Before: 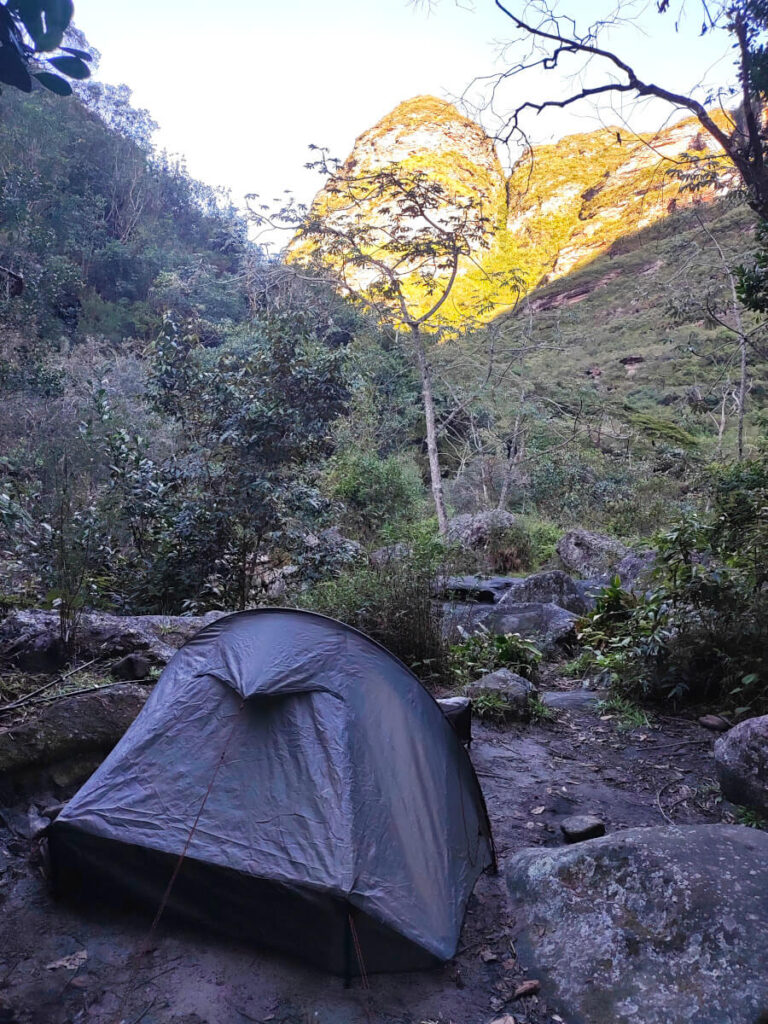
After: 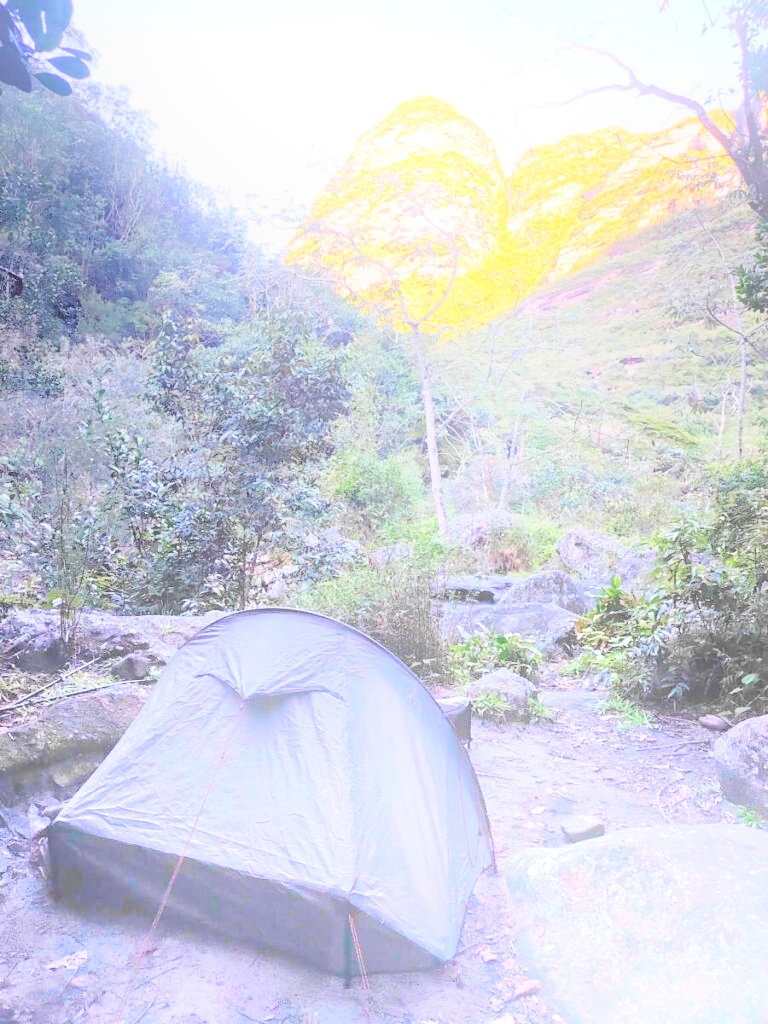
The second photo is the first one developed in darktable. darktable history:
exposure: black level correction 0, exposure 1.388 EV, compensate exposure bias true, compensate highlight preservation false
filmic rgb: black relative exposure -7.32 EV, white relative exposure 5.09 EV, hardness 3.2
bloom: on, module defaults
graduated density: density -3.9 EV
